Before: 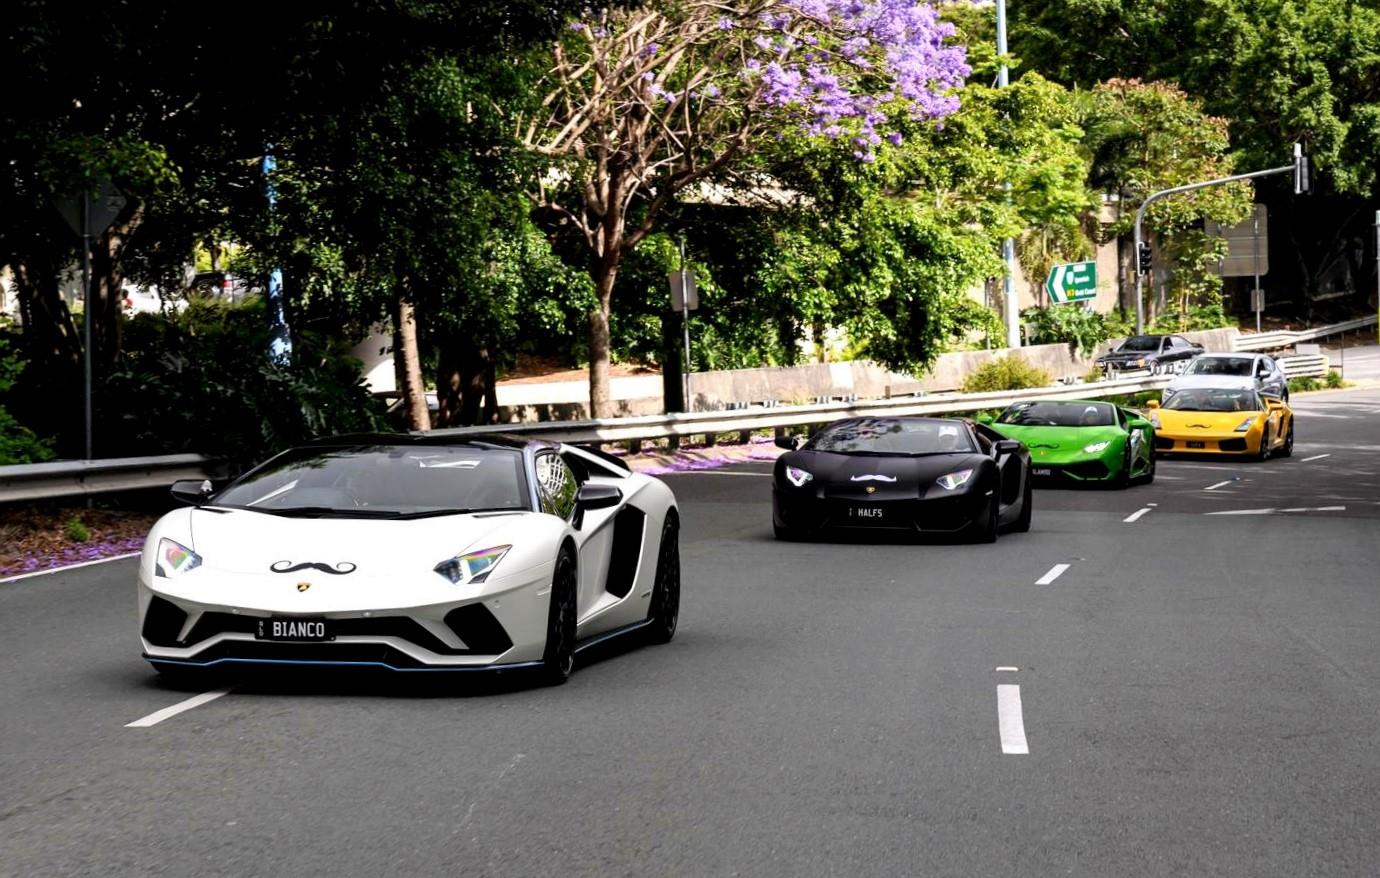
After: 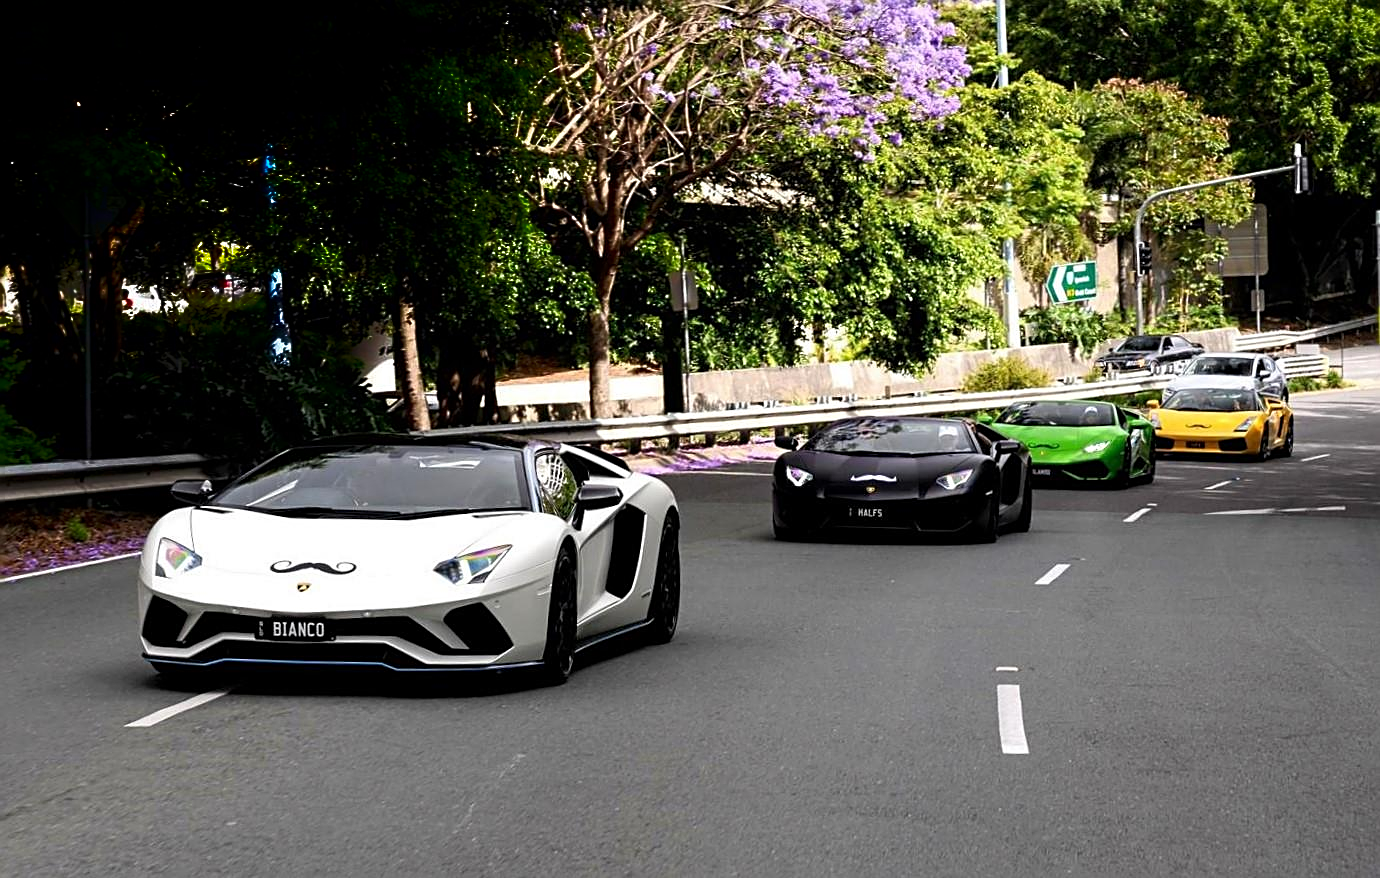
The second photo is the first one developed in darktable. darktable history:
sharpen: on, module defaults
shadows and highlights: shadows -70, highlights 35, soften with gaussian
